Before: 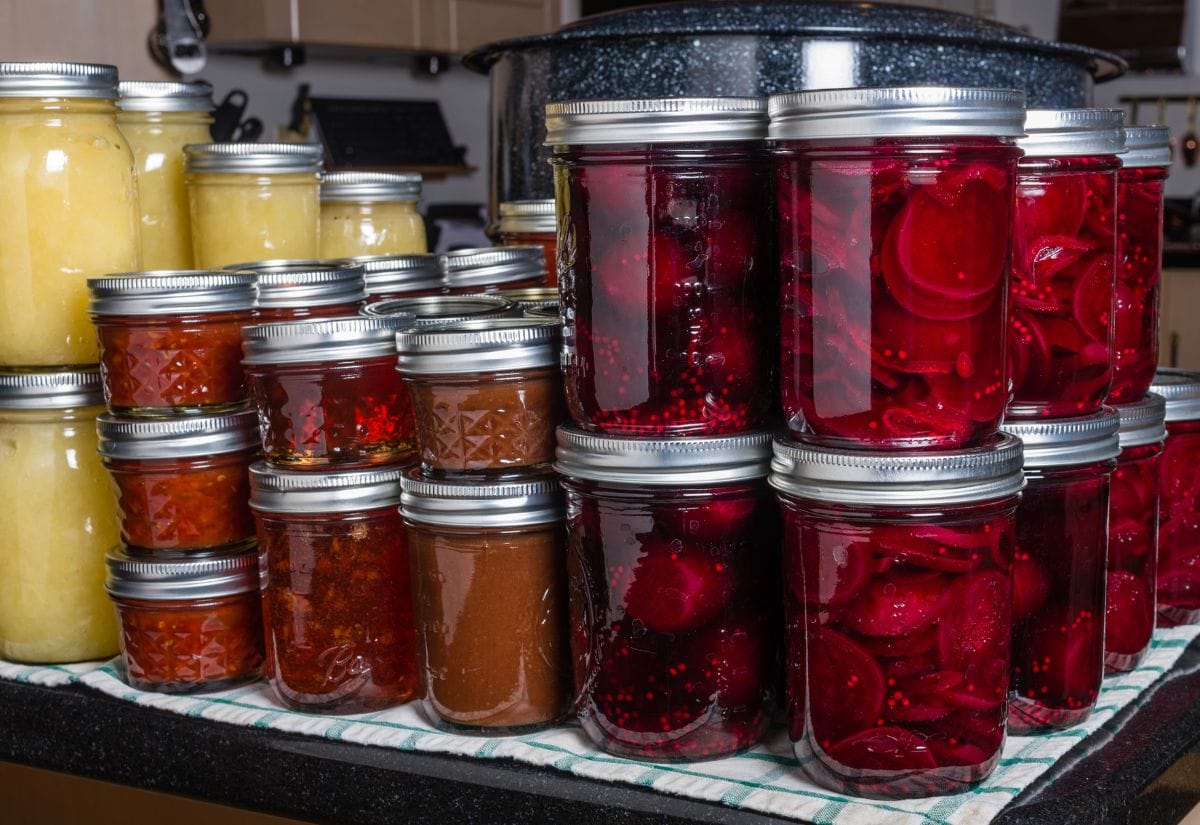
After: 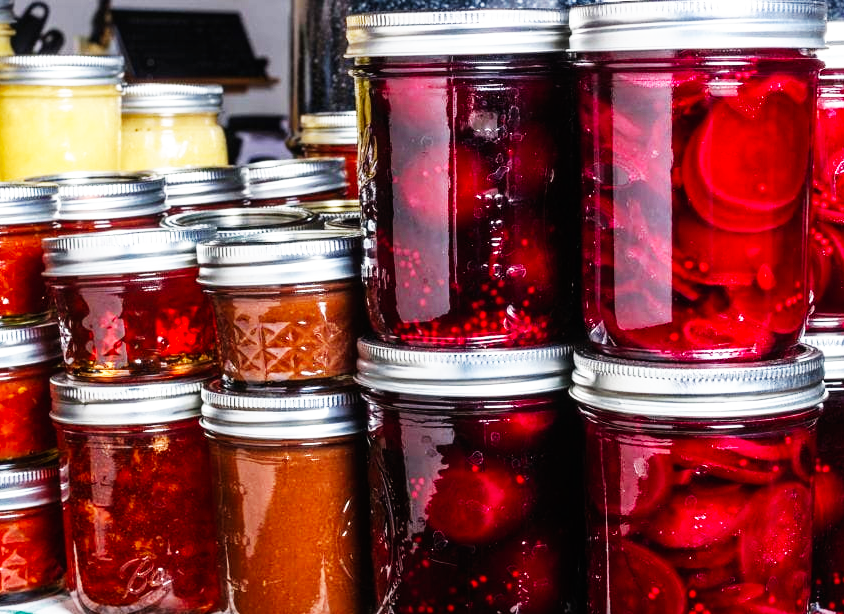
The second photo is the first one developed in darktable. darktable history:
crop and rotate: left 16.634%, top 10.788%, right 12.951%, bottom 14.737%
base curve: curves: ch0 [(0, 0) (0.007, 0.004) (0.027, 0.03) (0.046, 0.07) (0.207, 0.54) (0.442, 0.872) (0.673, 0.972) (1, 1)], preserve colors none
exposure: black level correction 0, exposure 0.199 EV, compensate highlight preservation false
